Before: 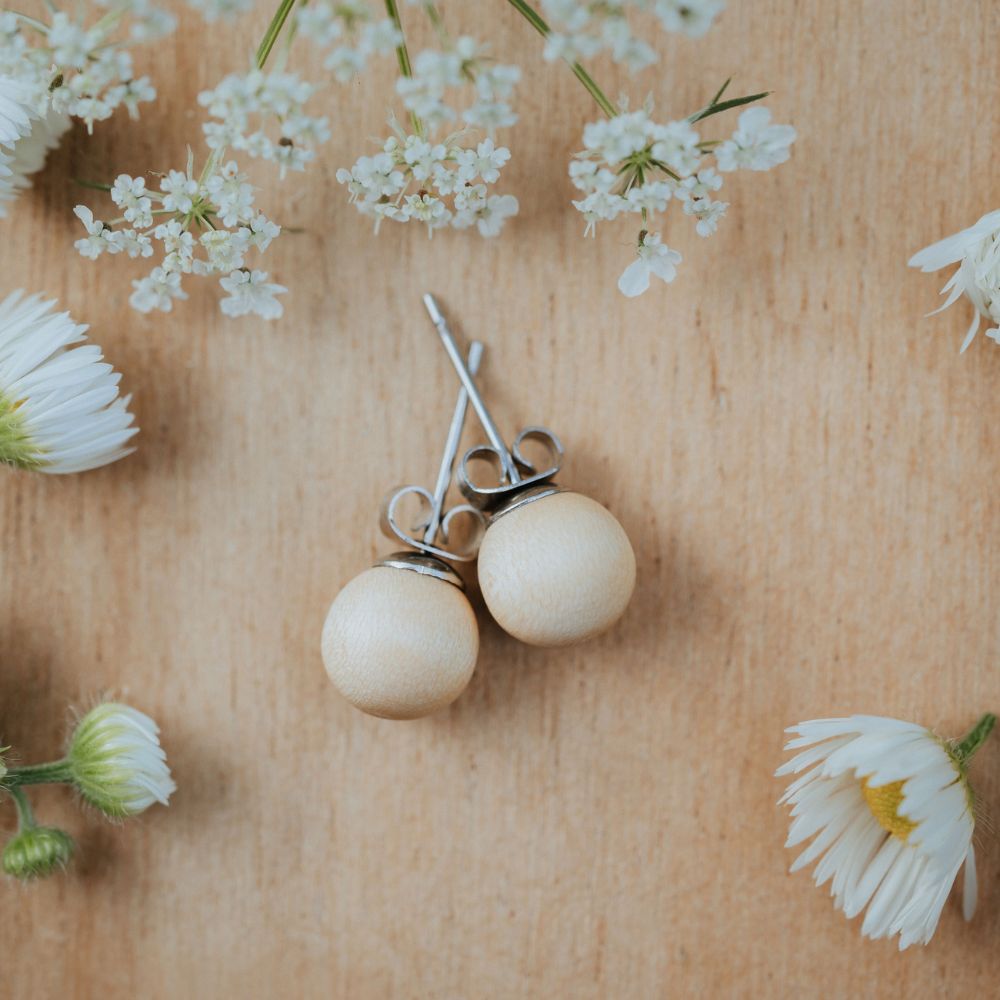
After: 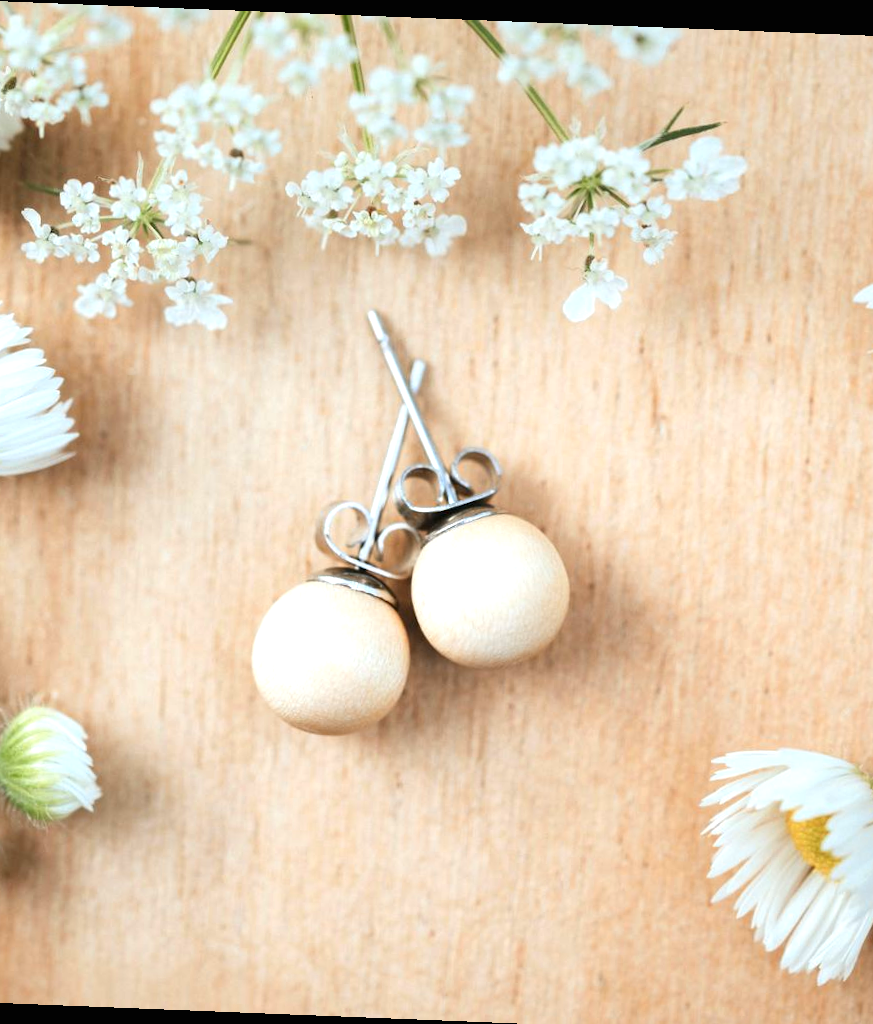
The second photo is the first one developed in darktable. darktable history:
crop: left 8.026%, right 7.374%
rotate and perspective: rotation 2.27°, automatic cropping off
exposure: black level correction 0, exposure 1 EV, compensate exposure bias true, compensate highlight preservation false
